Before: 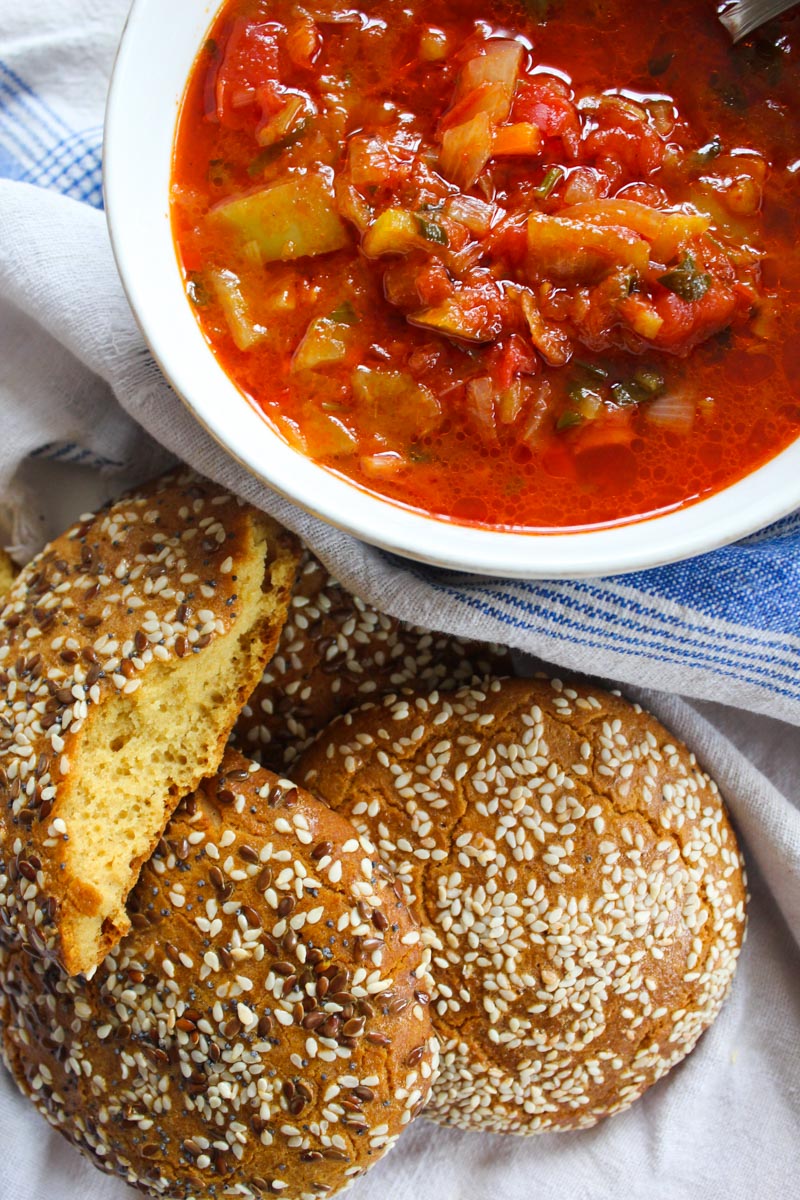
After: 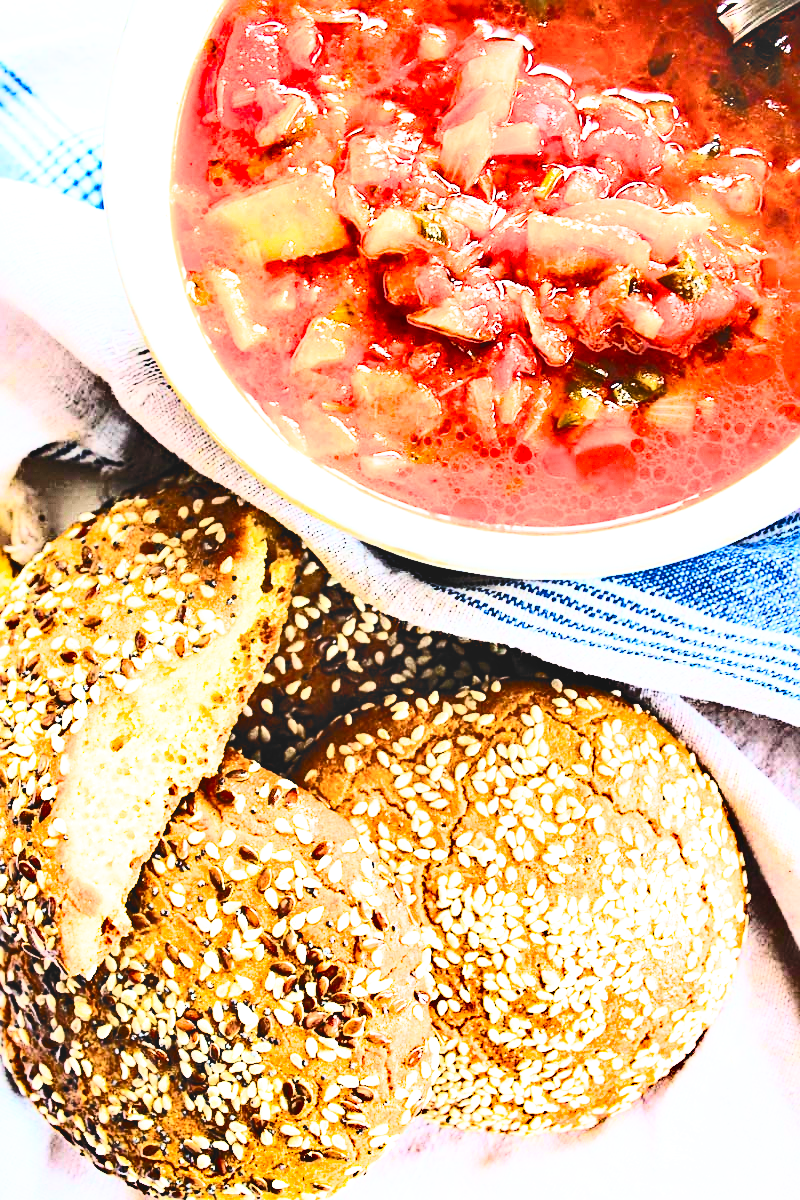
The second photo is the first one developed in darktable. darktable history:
exposure: black level correction 0.001, exposure 1.804 EV, compensate exposure bias true, compensate highlight preservation false
contrast brightness saturation: contrast 0.612, brightness 0.32, saturation 0.136
tone curve: curves: ch0 [(0, 0.137) (1, 1)], color space Lab, independent channels, preserve colors none
haze removal: strength 0.428, compatibility mode true, adaptive false
color correction: highlights a* -0.075, highlights b* 0.1
shadows and highlights: low approximation 0.01, soften with gaussian
filmic rgb: black relative exposure -5.06 EV, white relative exposure 3.96 EV, hardness 2.88, contrast 1.3, highlights saturation mix -29.86%, color science v6 (2022)
sharpen: on, module defaults
